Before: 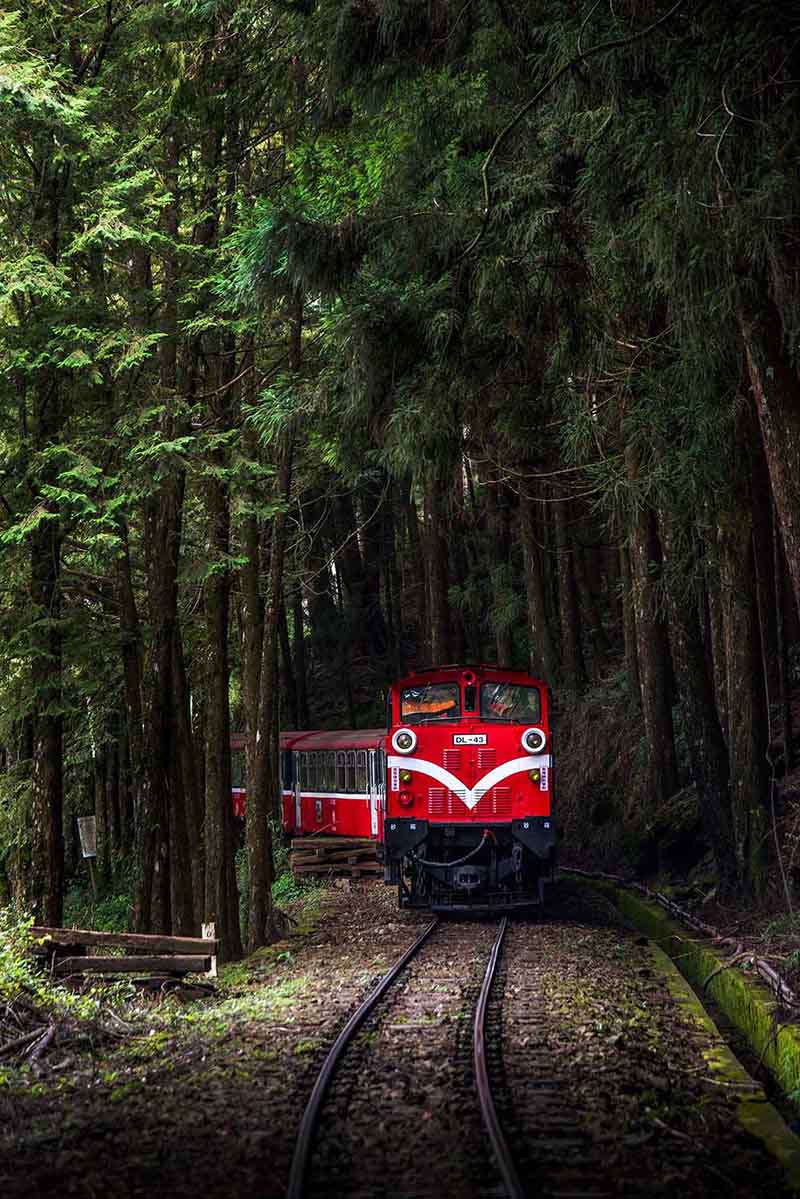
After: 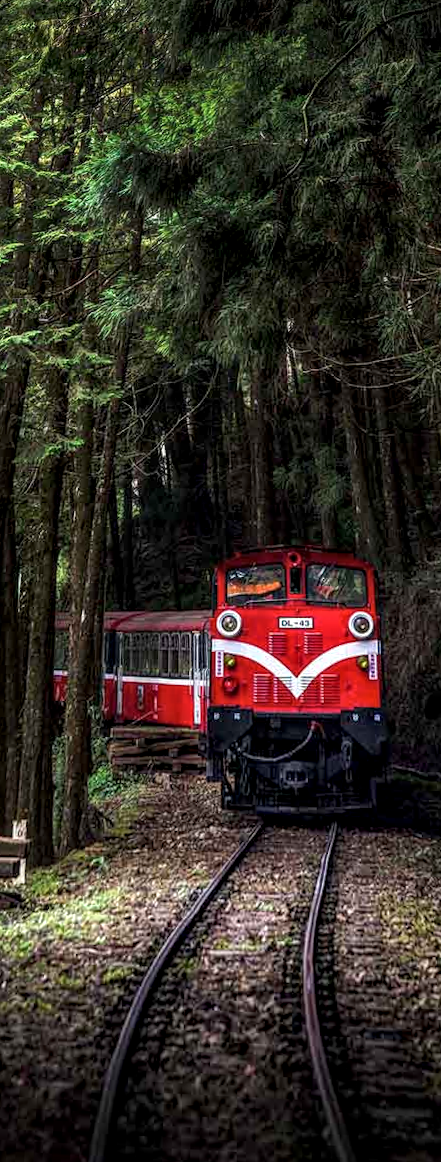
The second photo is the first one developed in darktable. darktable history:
local contrast: highlights 61%, detail 143%, midtone range 0.428
rotate and perspective: rotation 0.72°, lens shift (vertical) -0.352, lens shift (horizontal) -0.051, crop left 0.152, crop right 0.859, crop top 0.019, crop bottom 0.964
crop and rotate: left 14.292%, right 19.041%
